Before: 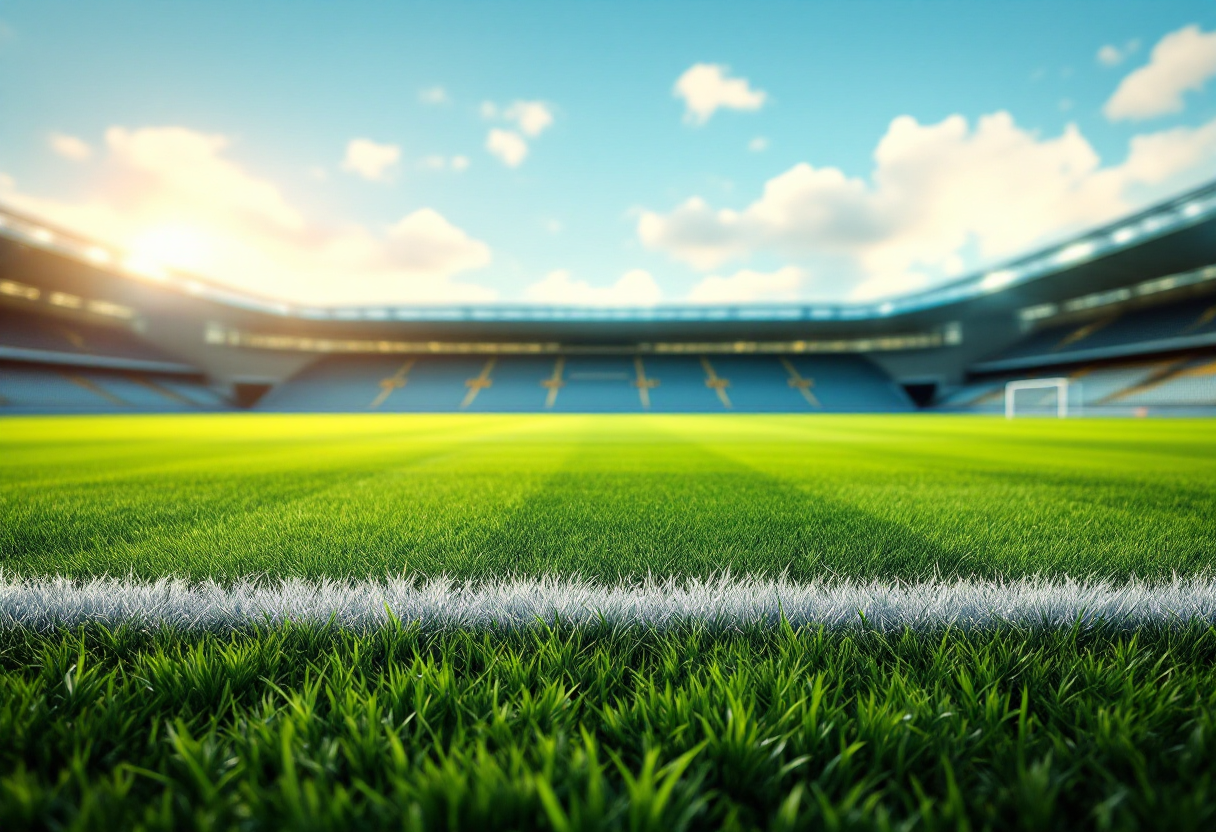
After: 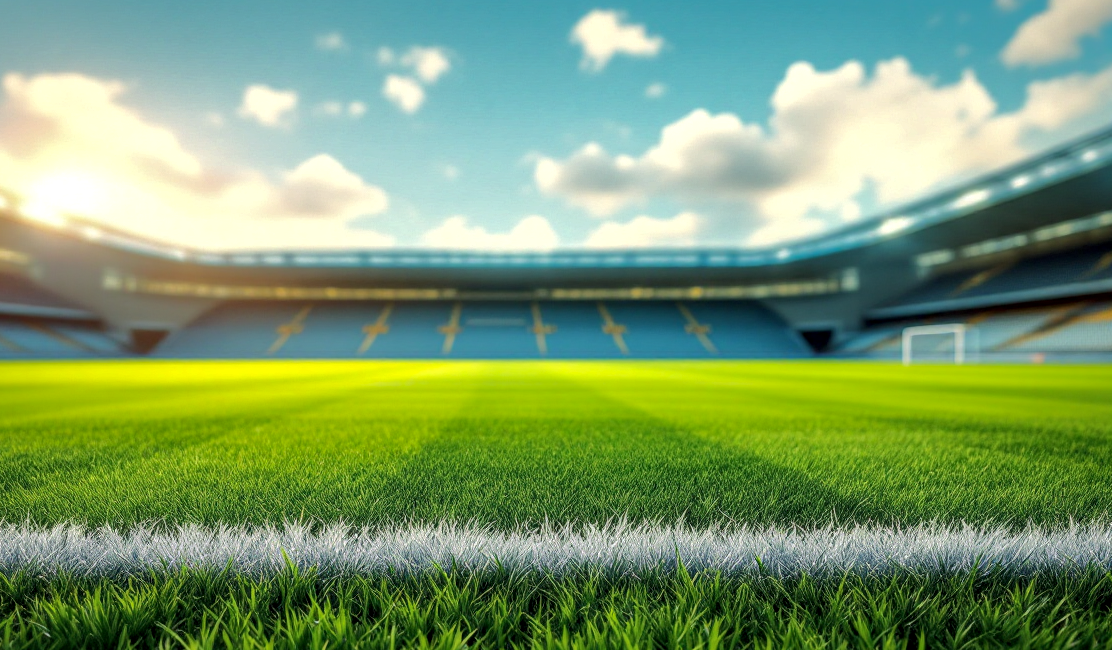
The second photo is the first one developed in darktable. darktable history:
local contrast: detail 130%
shadows and highlights: shadows 39.72, highlights -60.01
crop: left 8.495%, top 6.524%, bottom 15.308%
